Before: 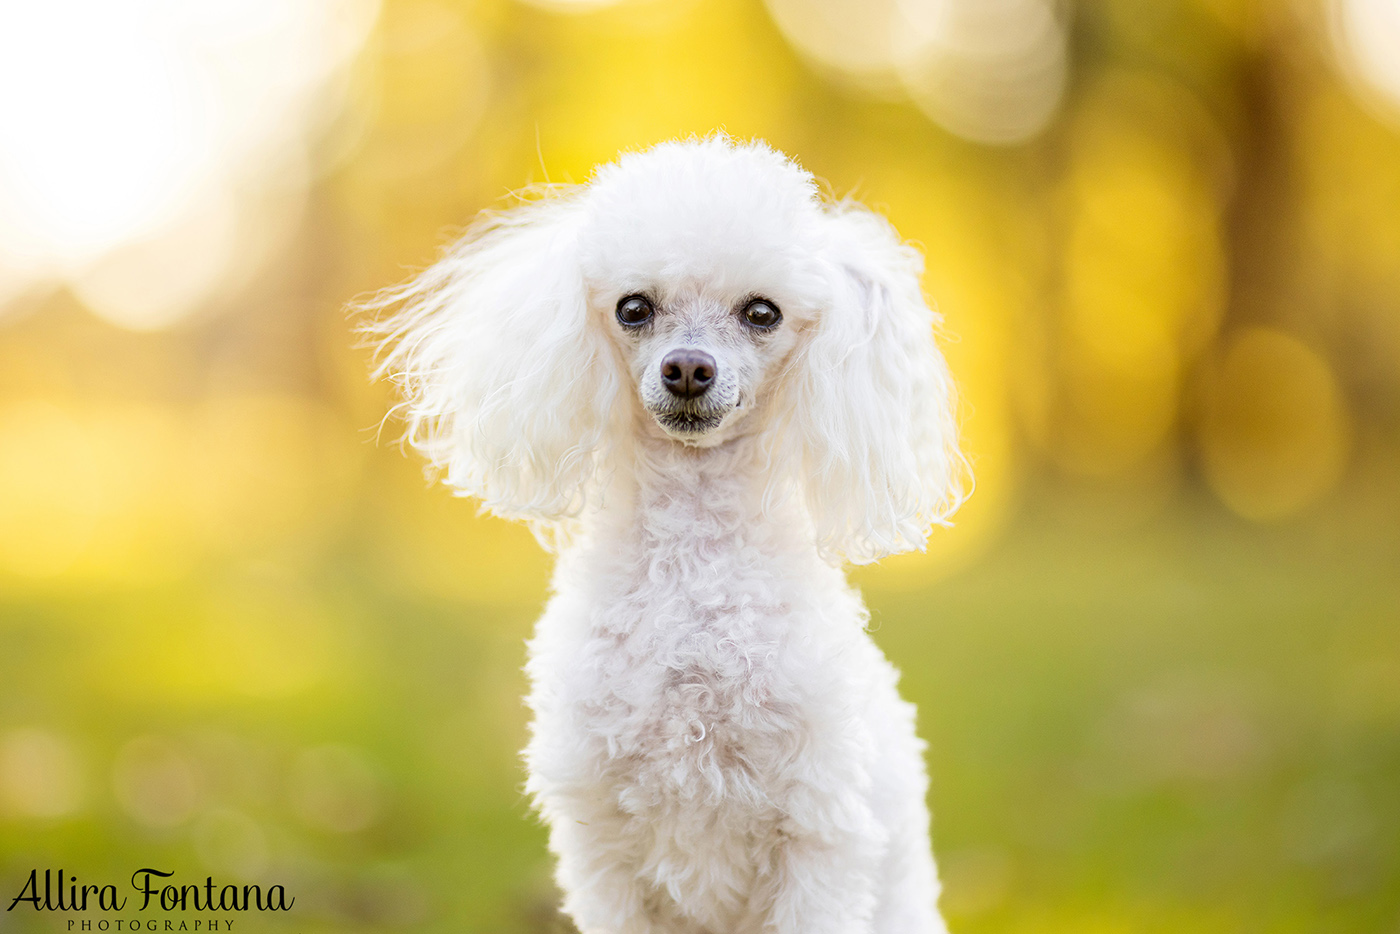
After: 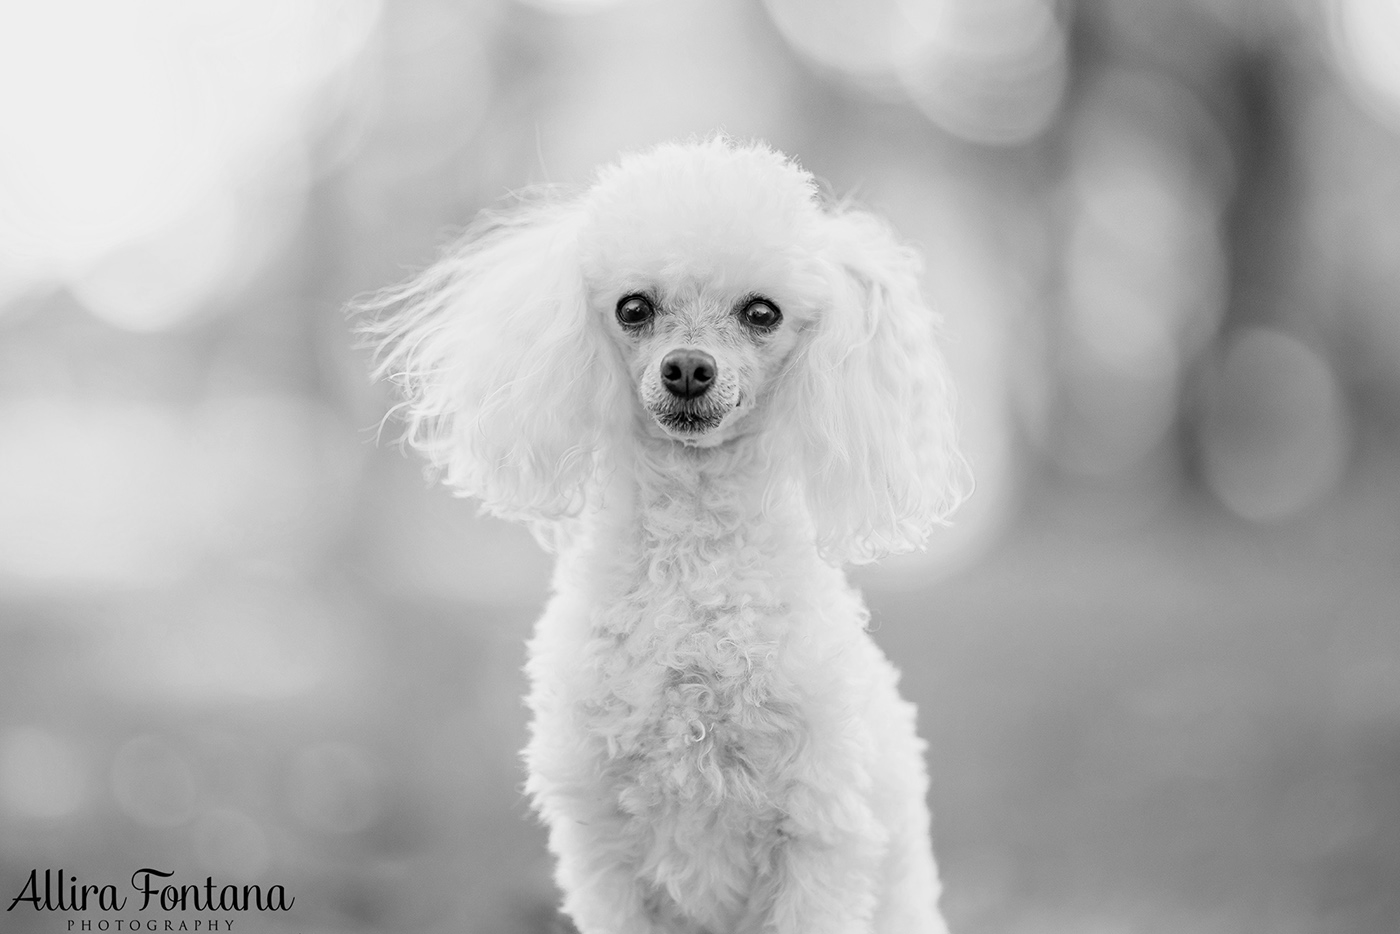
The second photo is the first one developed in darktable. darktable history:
white balance: emerald 1
monochrome: a -71.75, b 75.82
